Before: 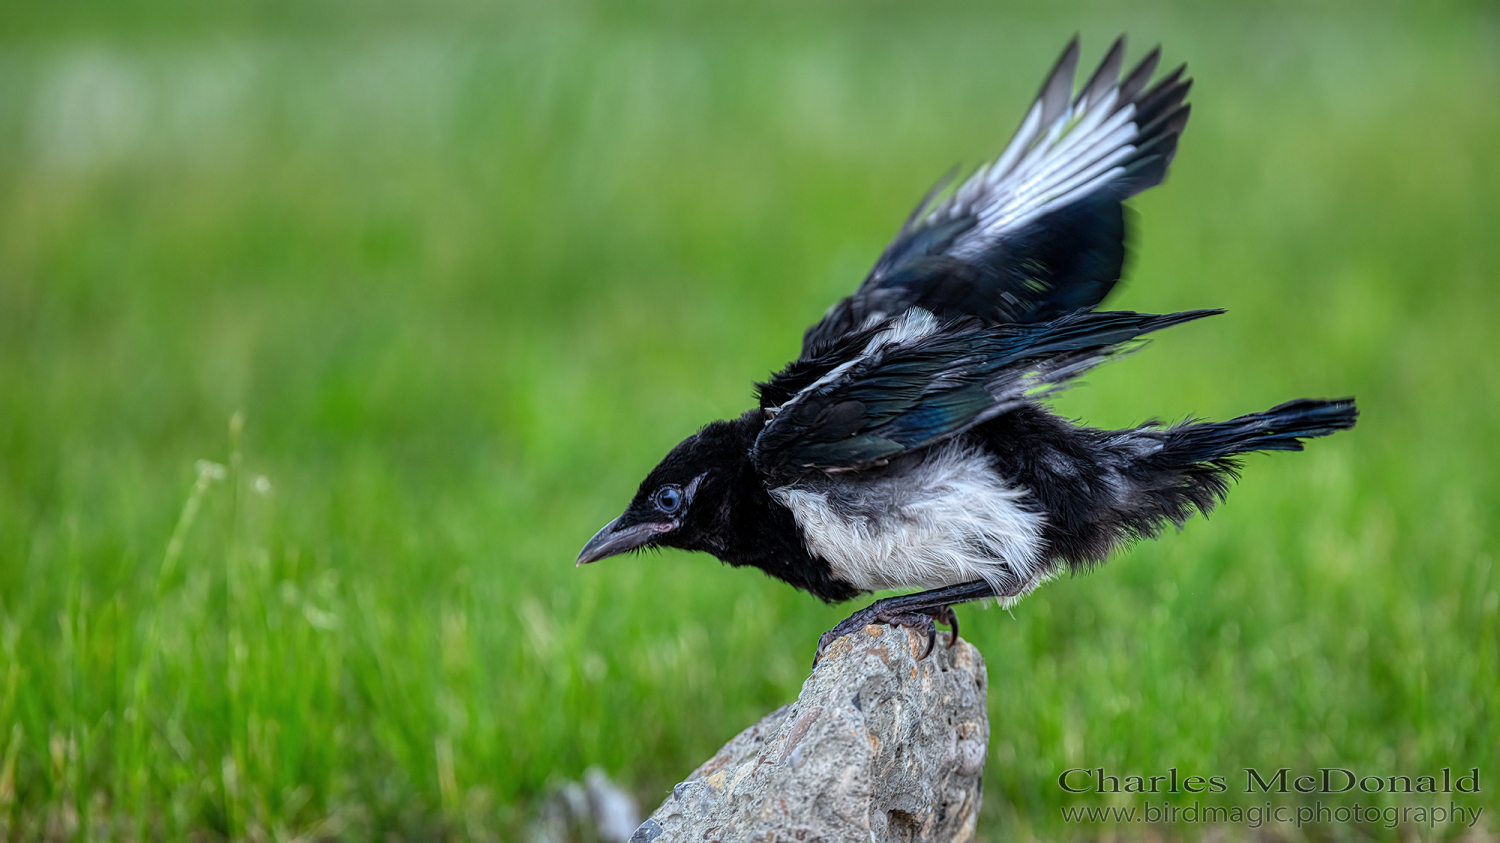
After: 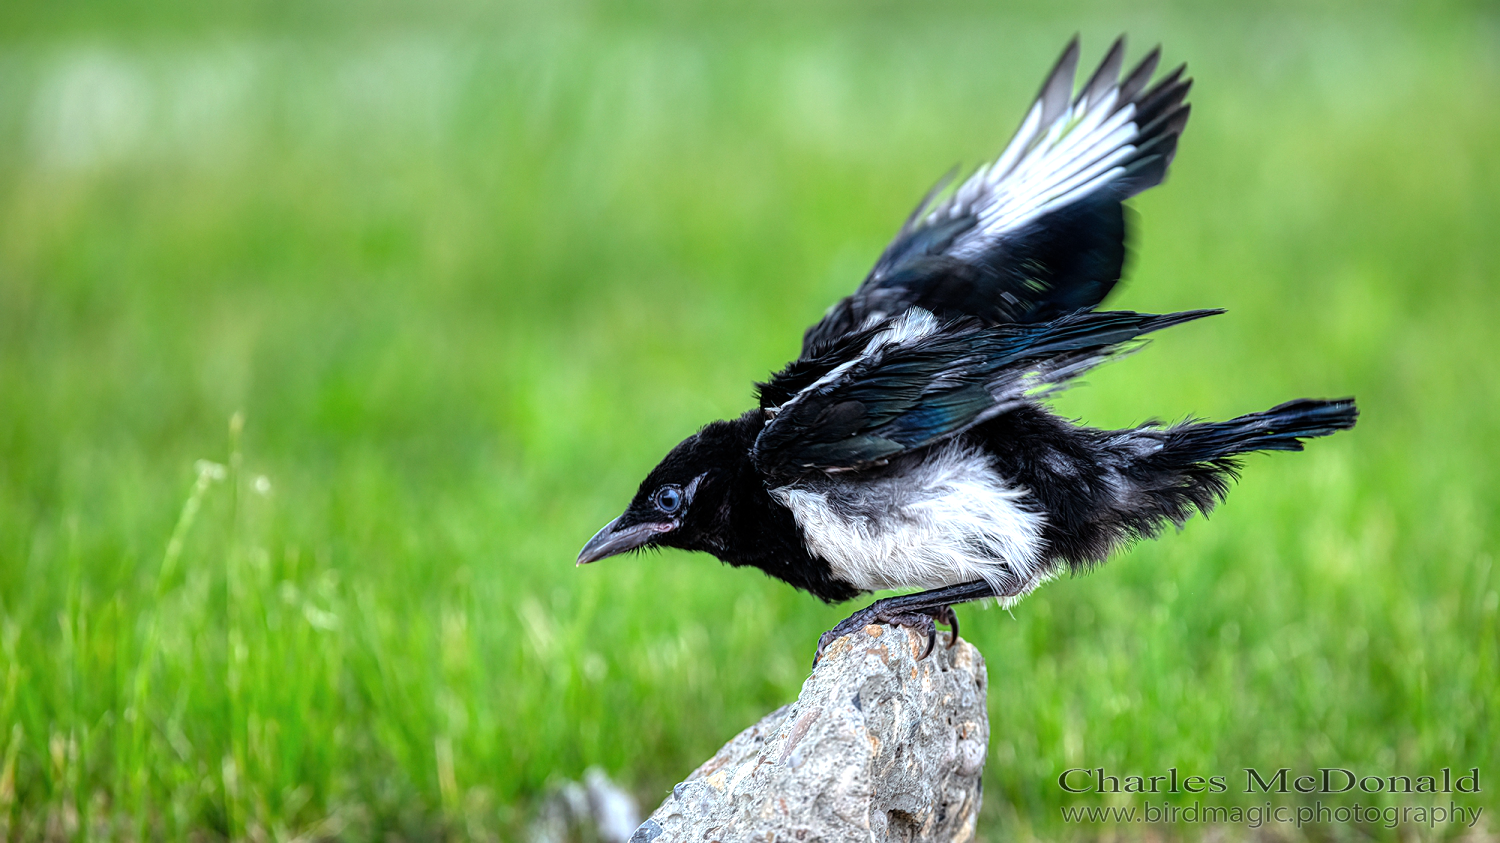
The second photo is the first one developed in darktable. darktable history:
tone equalizer: -8 EV -0.785 EV, -7 EV -0.677 EV, -6 EV -0.572 EV, -5 EV -0.422 EV, -3 EV 0.373 EV, -2 EV 0.6 EV, -1 EV 0.697 EV, +0 EV 0.746 EV
color calibration: illuminant same as pipeline (D50), x 0.345, y 0.359, temperature 4998.37 K
